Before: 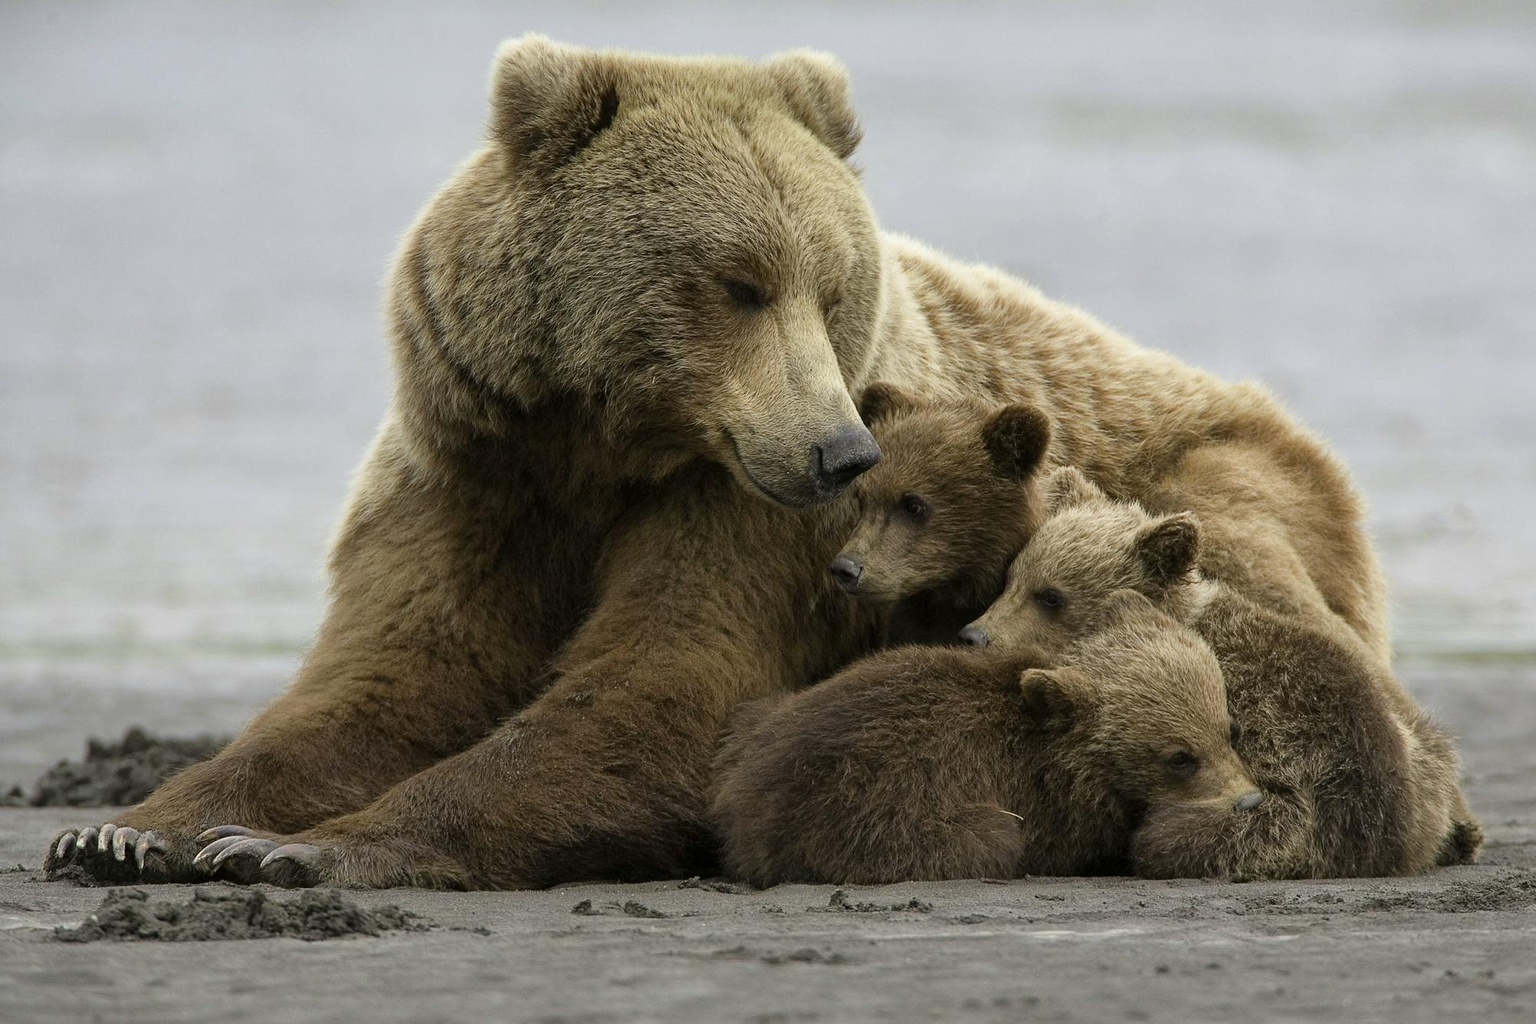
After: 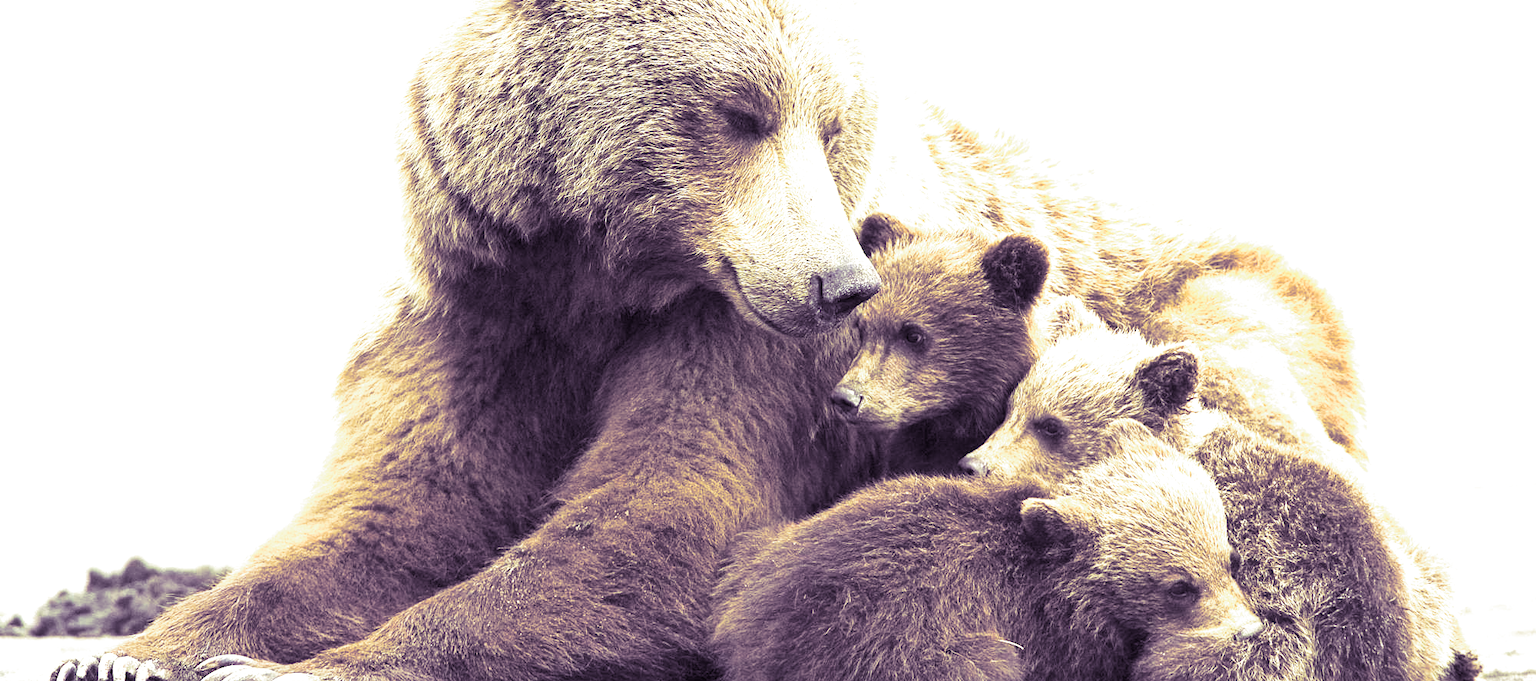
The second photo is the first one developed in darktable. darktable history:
split-toning: shadows › hue 266.4°, shadows › saturation 0.4, highlights › hue 61.2°, highlights › saturation 0.3, compress 0%
crop: top 16.727%, bottom 16.727%
velvia: on, module defaults
white balance: emerald 1
exposure: black level correction 0, exposure 2.327 EV, compensate exposure bias true, compensate highlight preservation false
